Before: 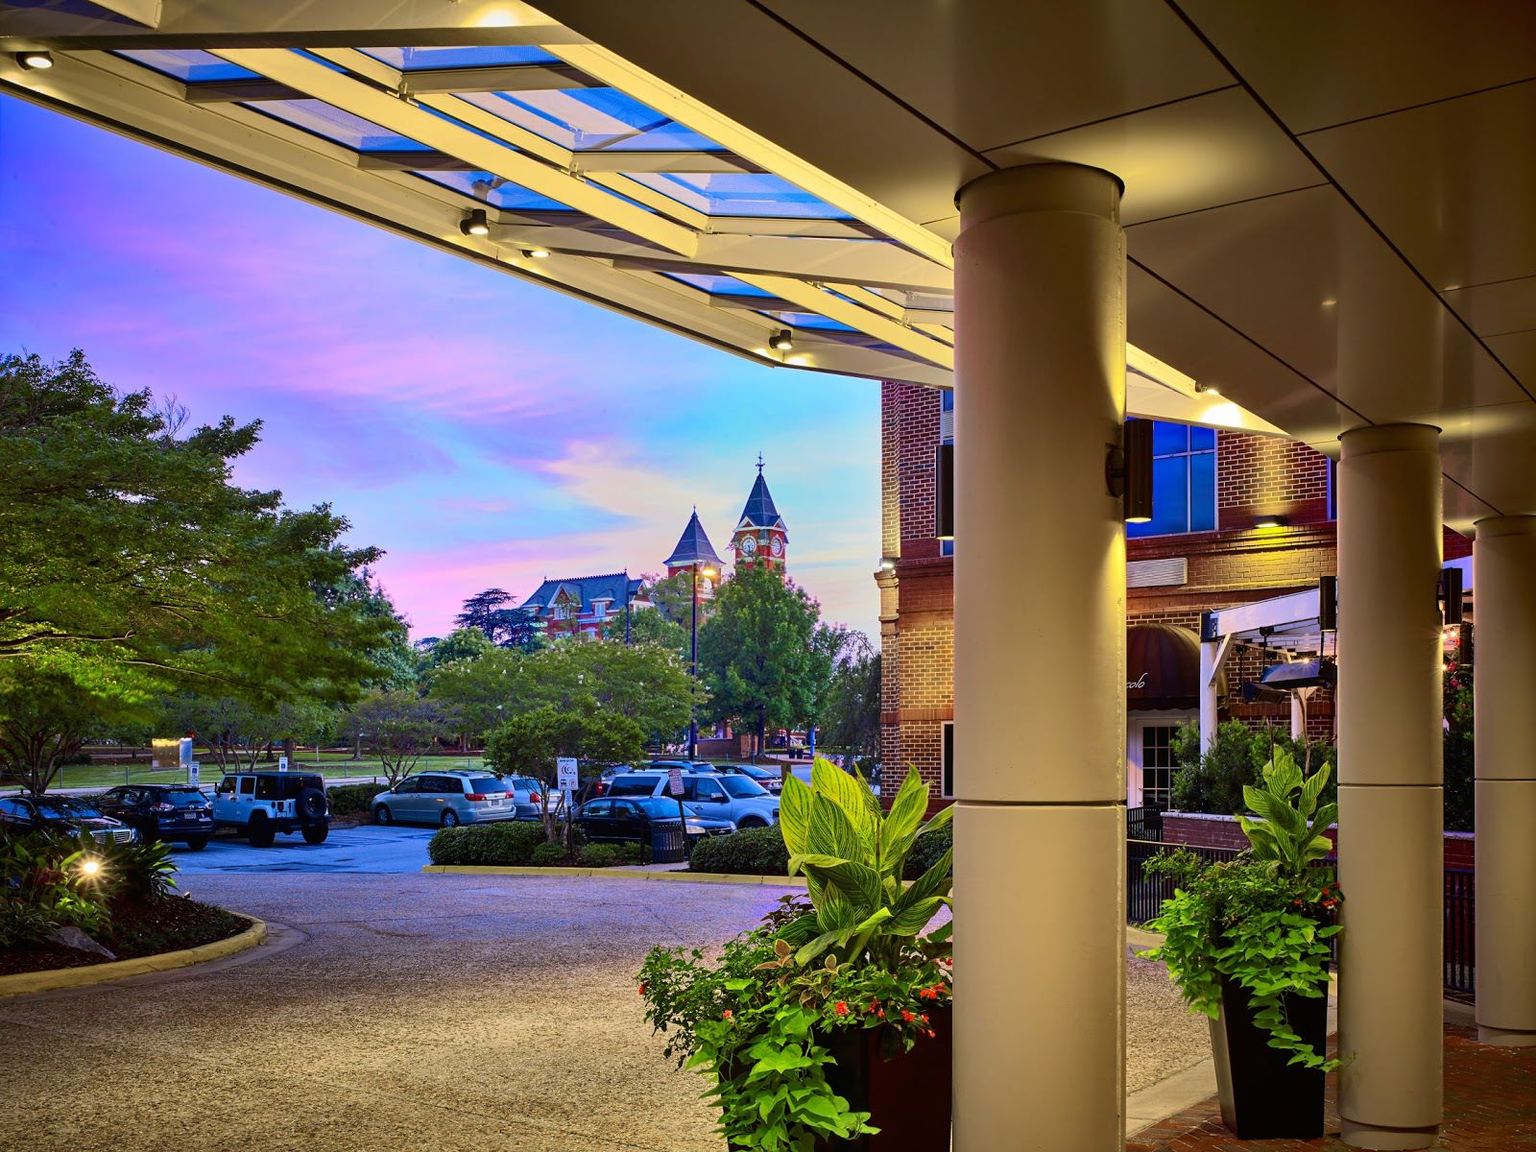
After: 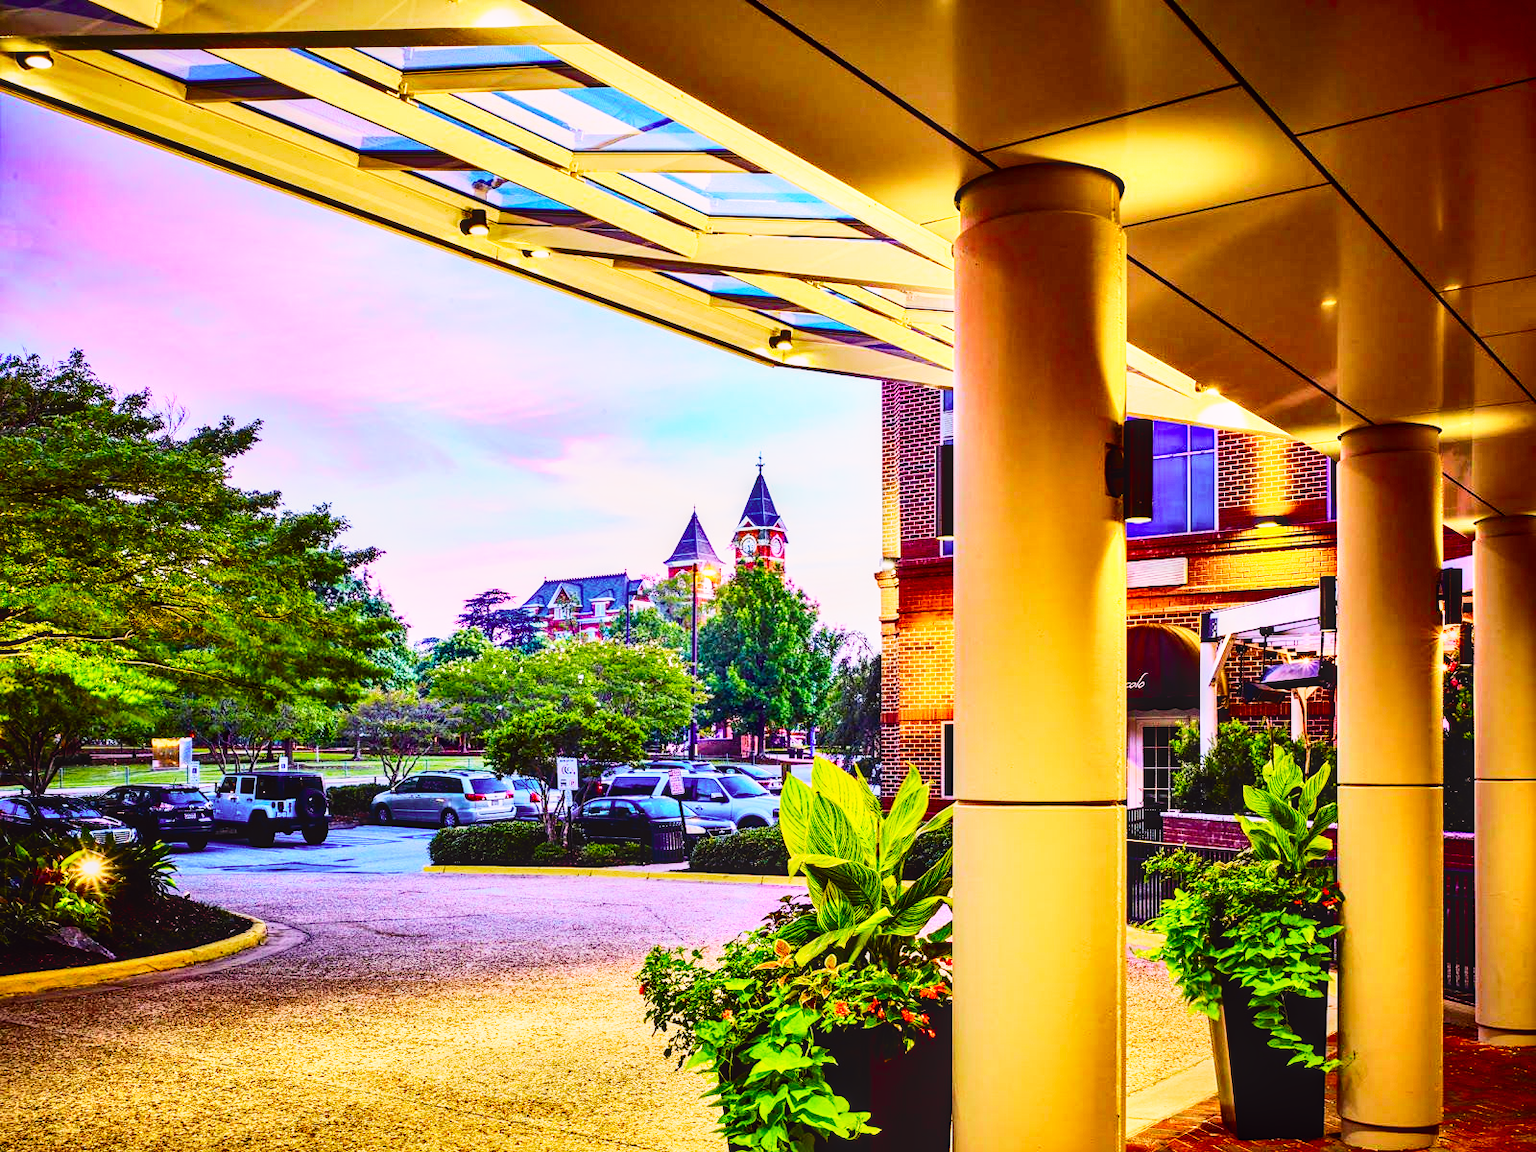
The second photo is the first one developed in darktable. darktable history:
base curve: curves: ch0 [(0, 0) (0.007, 0.004) (0.027, 0.03) (0.046, 0.07) (0.207, 0.54) (0.442, 0.872) (0.673, 0.972) (1, 1)], preserve colors none
local contrast: on, module defaults
shadows and highlights: shadows 43.59, white point adjustment -1.33, soften with gaussian
tone curve: curves: ch0 [(0, 0.023) (0.103, 0.087) (0.295, 0.297) (0.445, 0.531) (0.553, 0.665) (0.735, 0.843) (0.994, 1)]; ch1 [(0, 0) (0.414, 0.395) (0.447, 0.447) (0.485, 0.5) (0.512, 0.524) (0.542, 0.581) (0.581, 0.632) (0.646, 0.715) (1, 1)]; ch2 [(0, 0) (0.369, 0.388) (0.449, 0.431) (0.478, 0.471) (0.516, 0.517) (0.579, 0.624) (0.674, 0.775) (1, 1)], color space Lab, independent channels, preserve colors none
